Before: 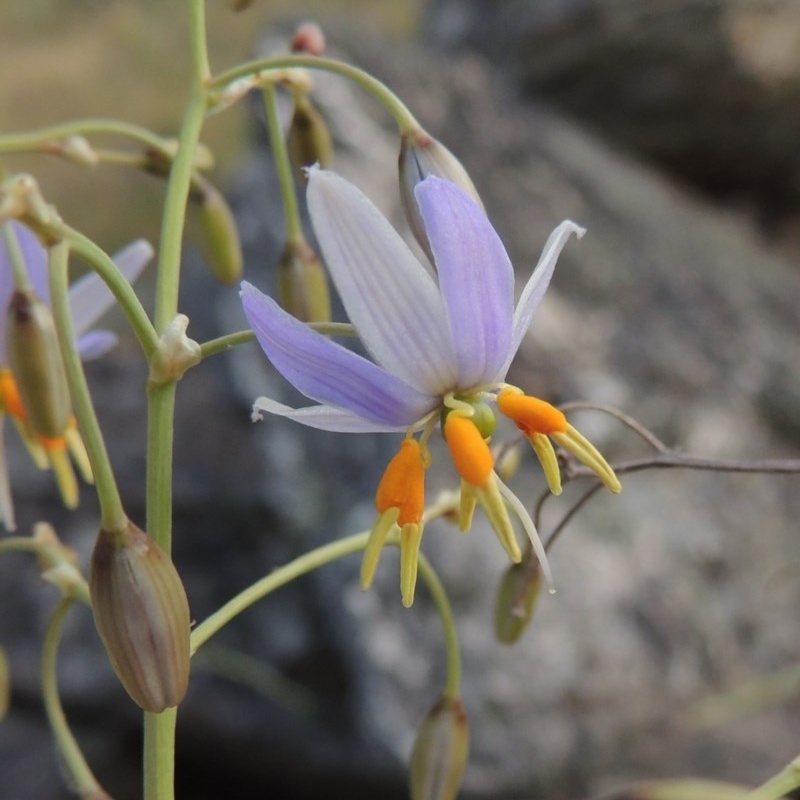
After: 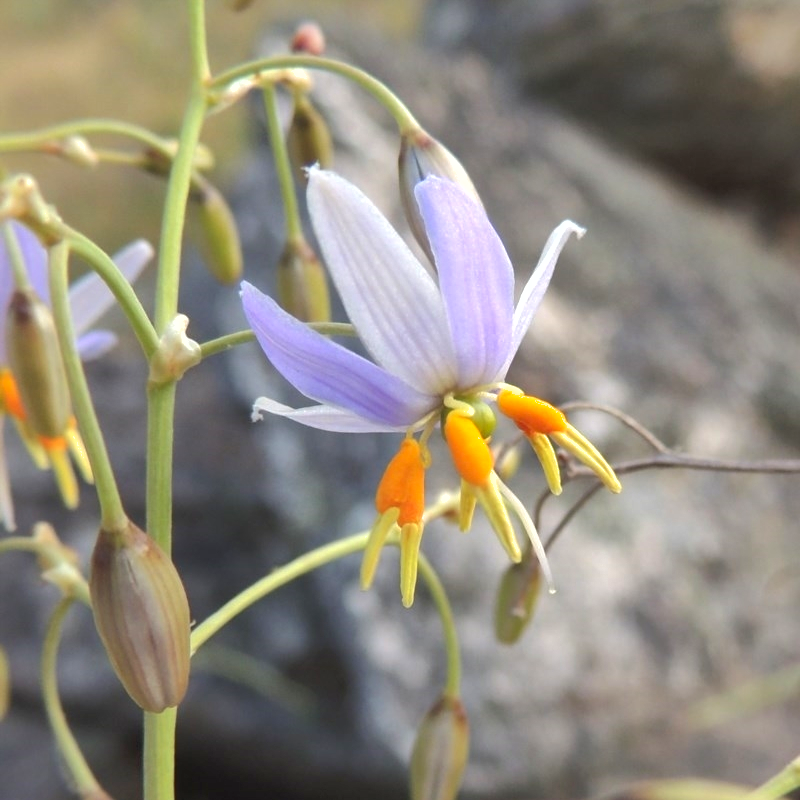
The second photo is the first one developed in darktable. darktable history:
exposure: black level correction 0, exposure 0.899 EV, compensate highlight preservation false
shadows and highlights: on, module defaults
